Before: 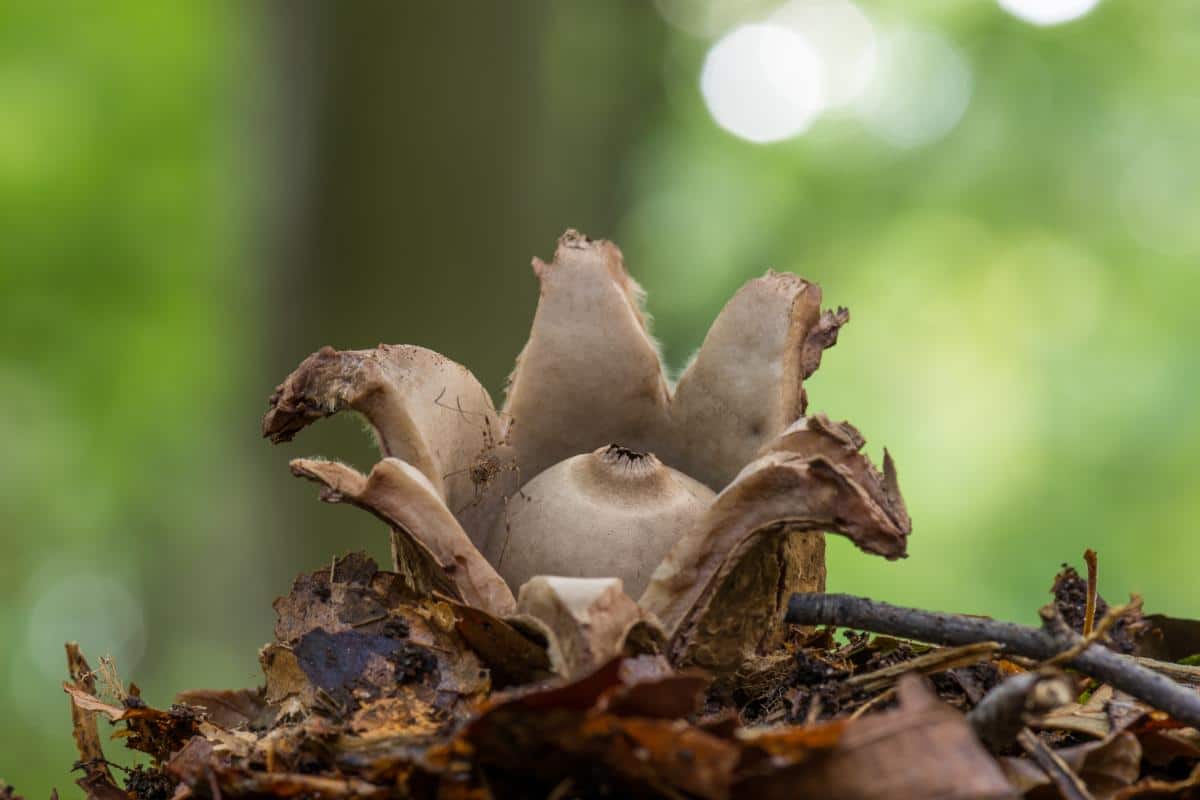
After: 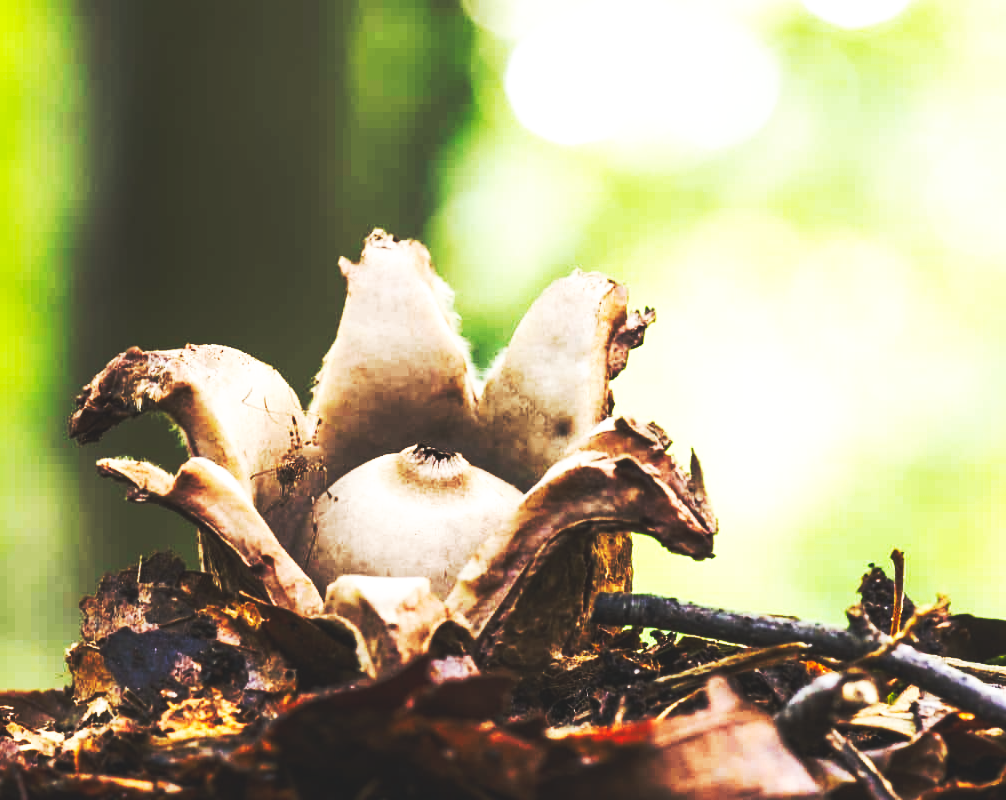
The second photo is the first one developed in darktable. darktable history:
crop: left 16.145%
tone equalizer: -8 EV -0.75 EV, -7 EV -0.7 EV, -6 EV -0.6 EV, -5 EV -0.4 EV, -3 EV 0.4 EV, -2 EV 0.6 EV, -1 EV 0.7 EV, +0 EV 0.75 EV, edges refinement/feathering 500, mask exposure compensation -1.57 EV, preserve details no
base curve: curves: ch0 [(0, 0.015) (0.085, 0.116) (0.134, 0.298) (0.19, 0.545) (0.296, 0.764) (0.599, 0.982) (1, 1)], preserve colors none
